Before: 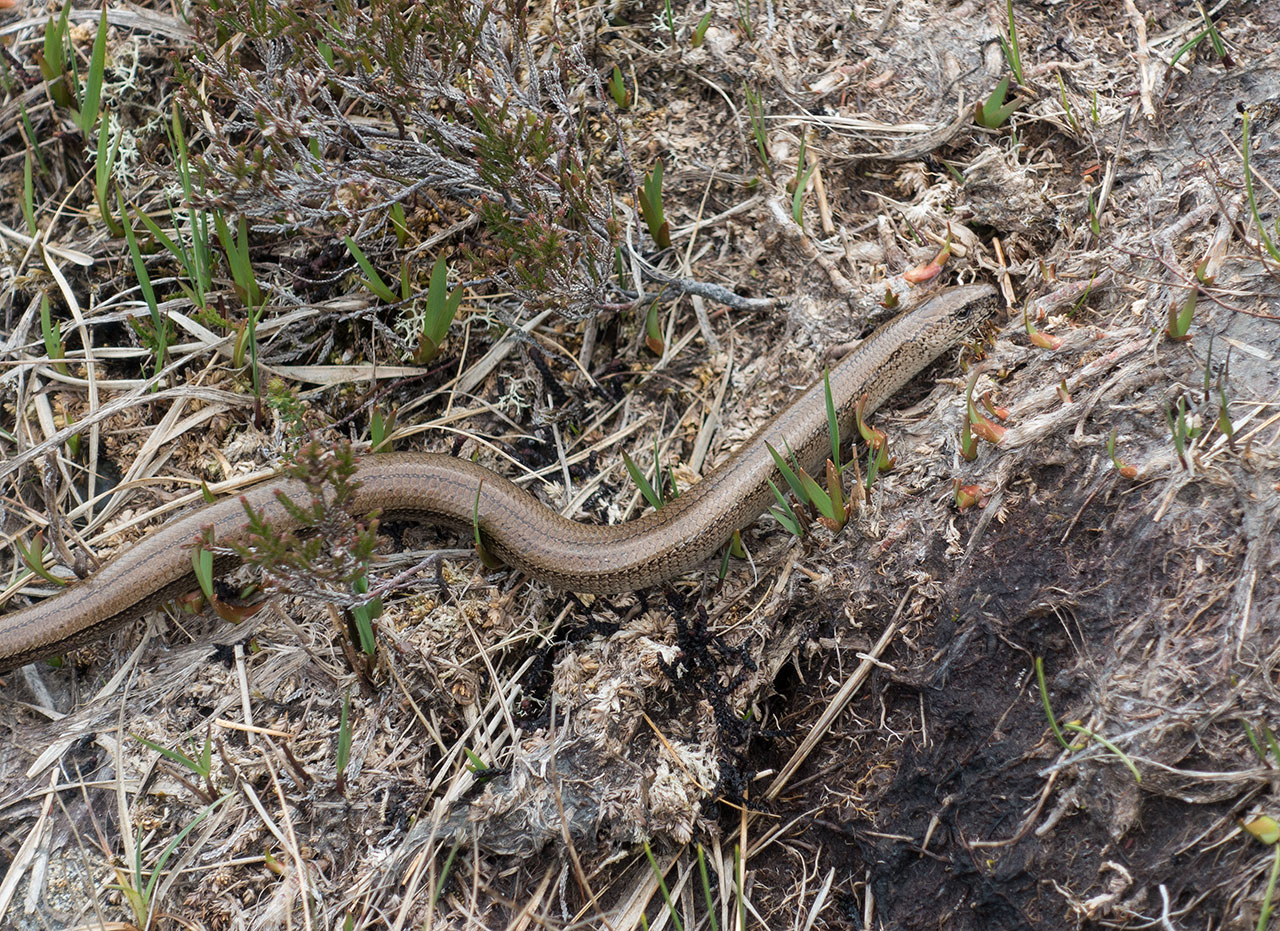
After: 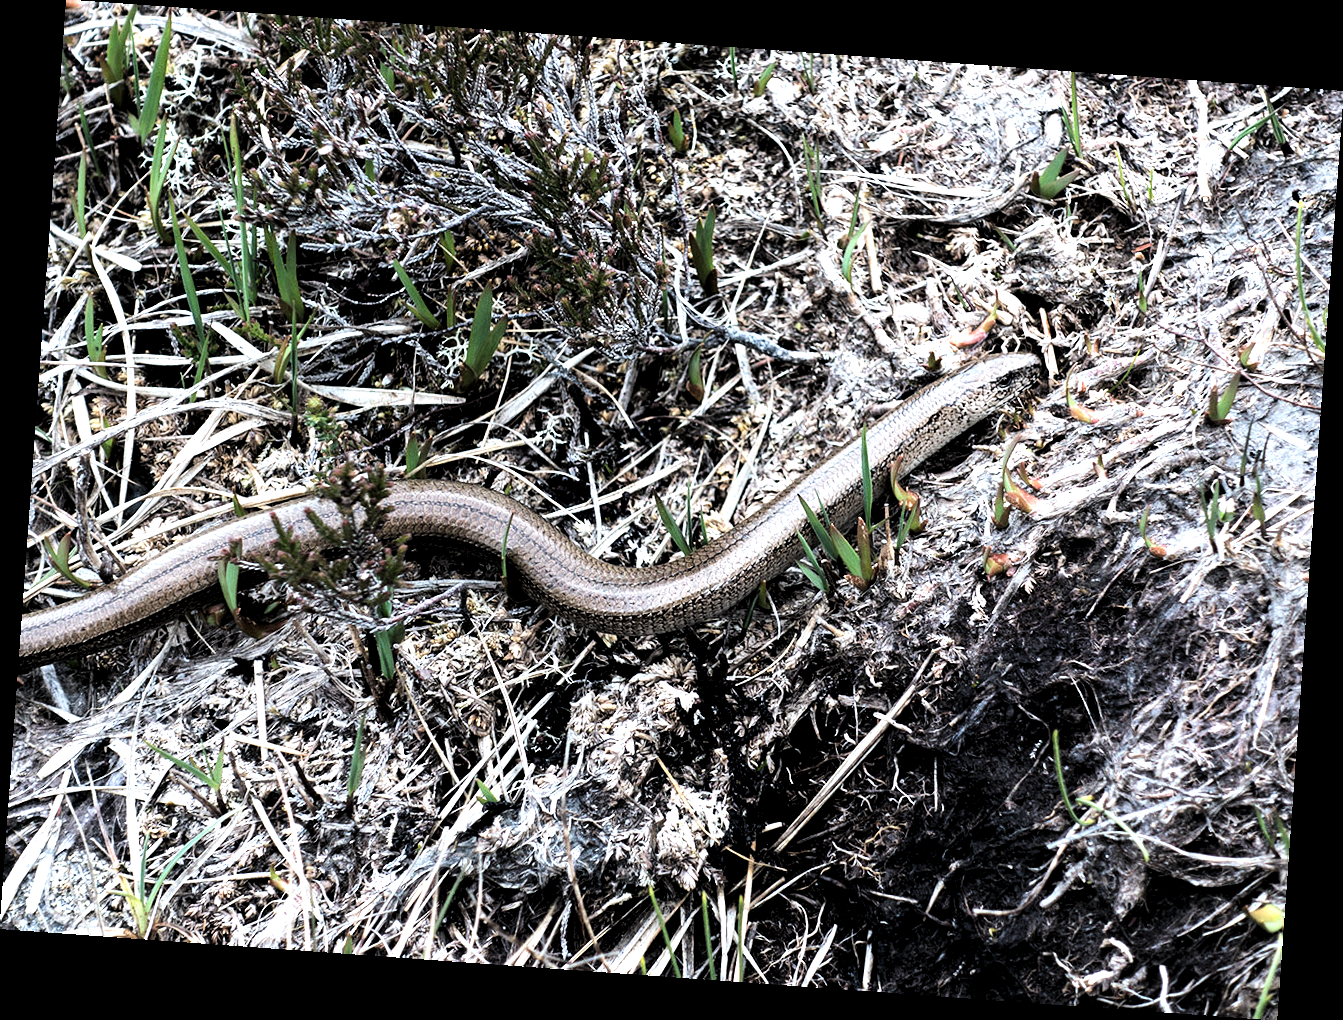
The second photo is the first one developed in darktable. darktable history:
exposure: exposure 0.2 EV, compensate highlight preservation false
color calibration: x 0.37, y 0.382, temperature 4313.32 K
filmic rgb: black relative exposure -5 EV, hardness 2.88, contrast 1.4, highlights saturation mix -30%
rotate and perspective: rotation 4.1°, automatic cropping off
levels: levels [0.044, 0.475, 0.791]
